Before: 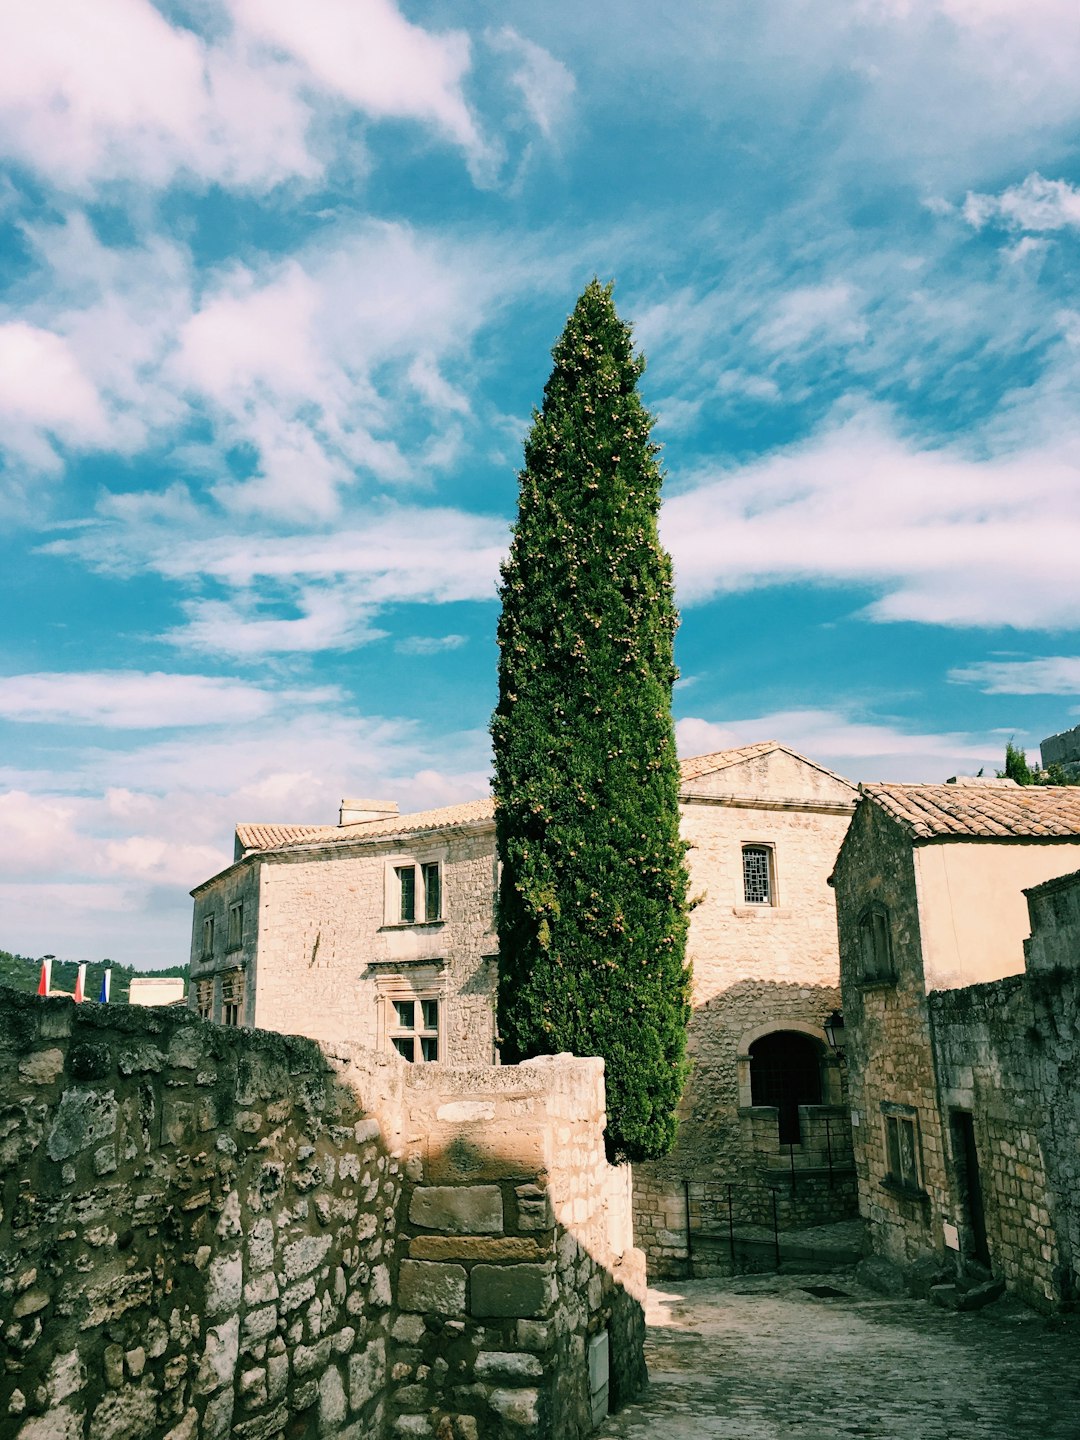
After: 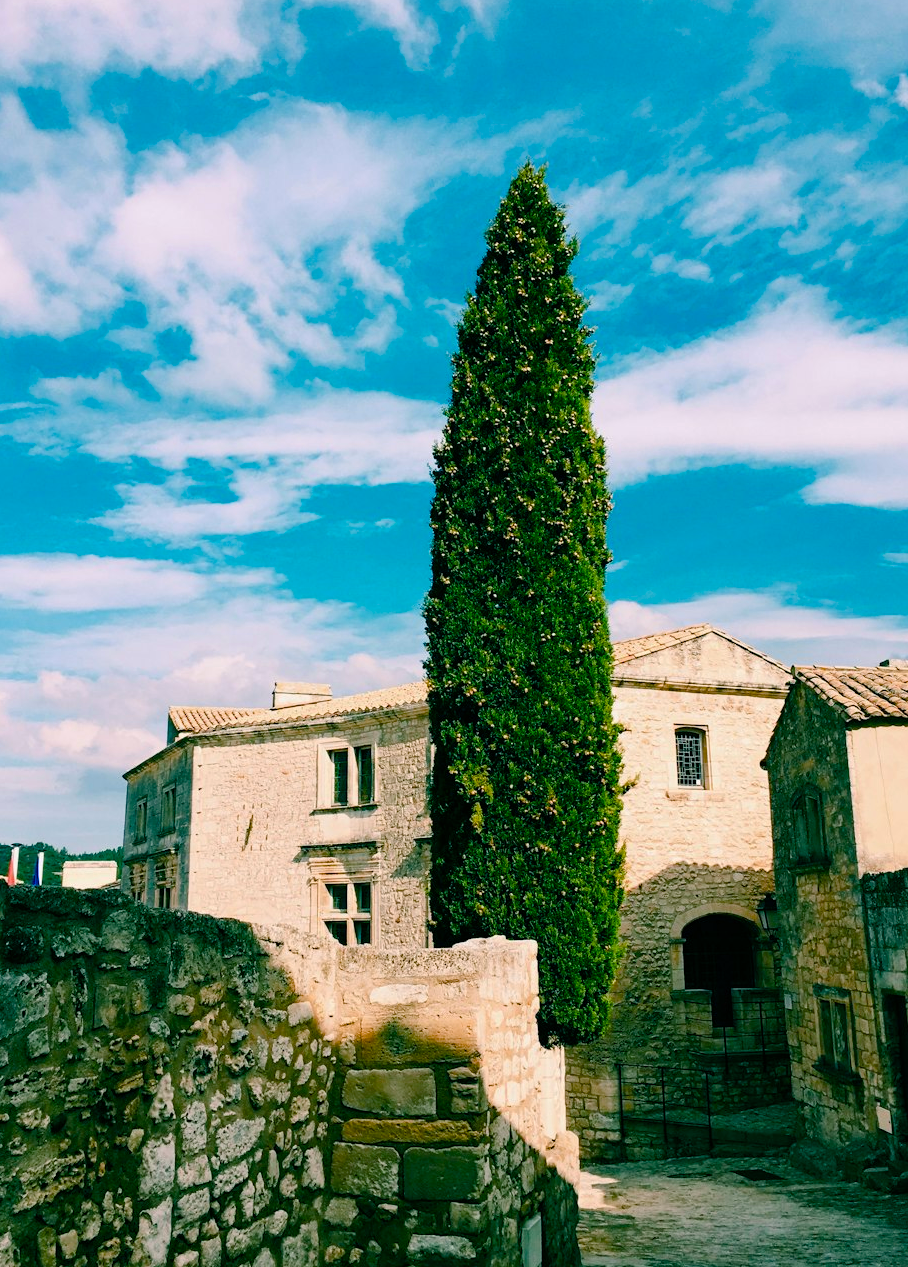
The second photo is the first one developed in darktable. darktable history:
crop: left 6.293%, top 8.178%, right 9.543%, bottom 3.772%
color balance rgb: power › luminance -8.008%, power › chroma 1.08%, power › hue 216.26°, linear chroma grading › global chroma 9.025%, perceptual saturation grading › global saturation 23.114%, perceptual saturation grading › highlights -23.309%, perceptual saturation grading › mid-tones 24.29%, perceptual saturation grading › shadows 41.052%, global vibrance 30.452%
